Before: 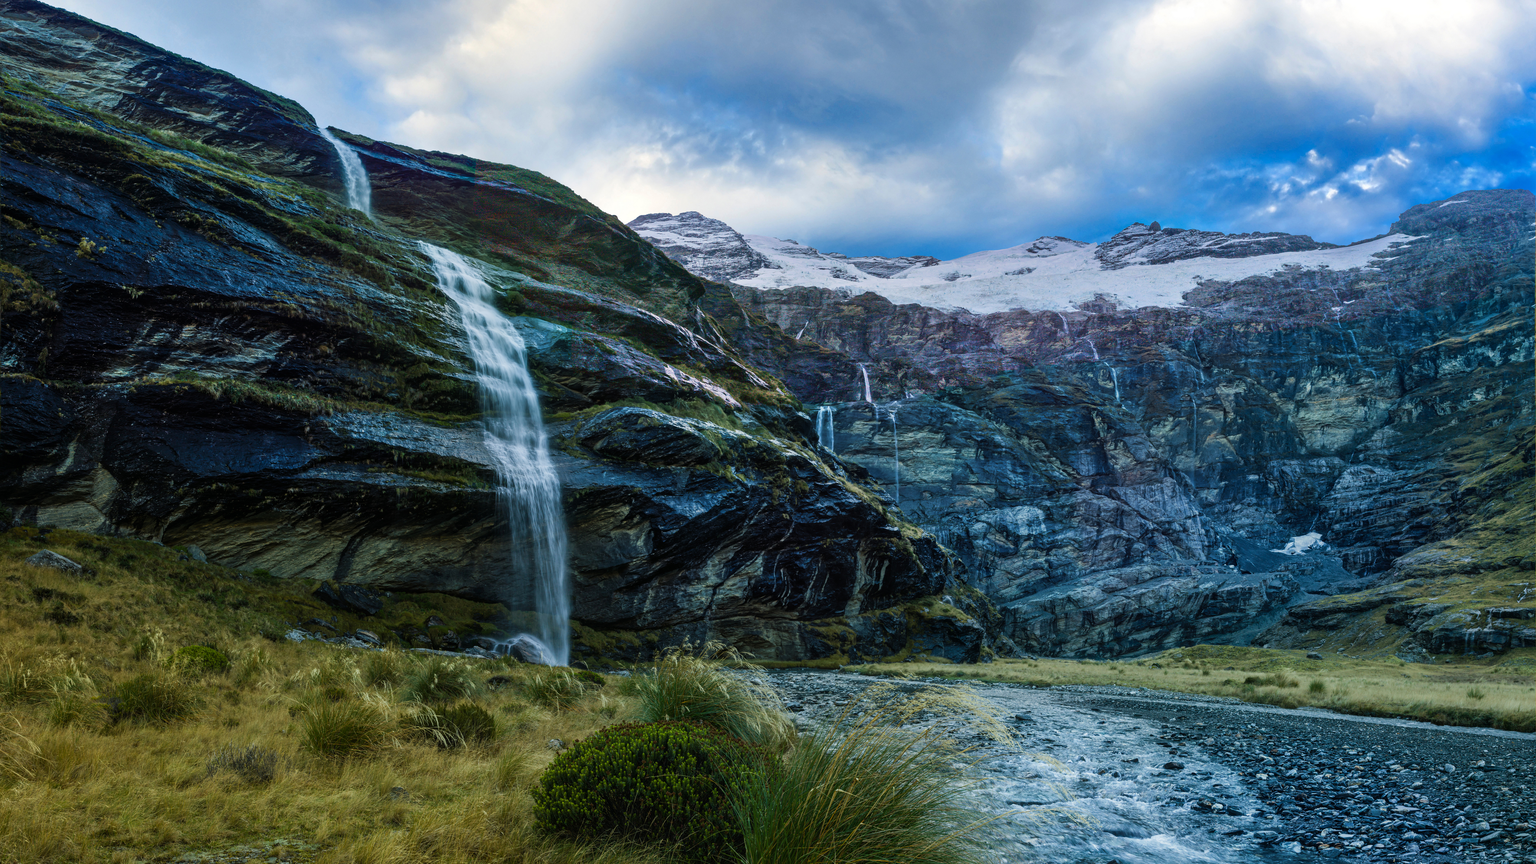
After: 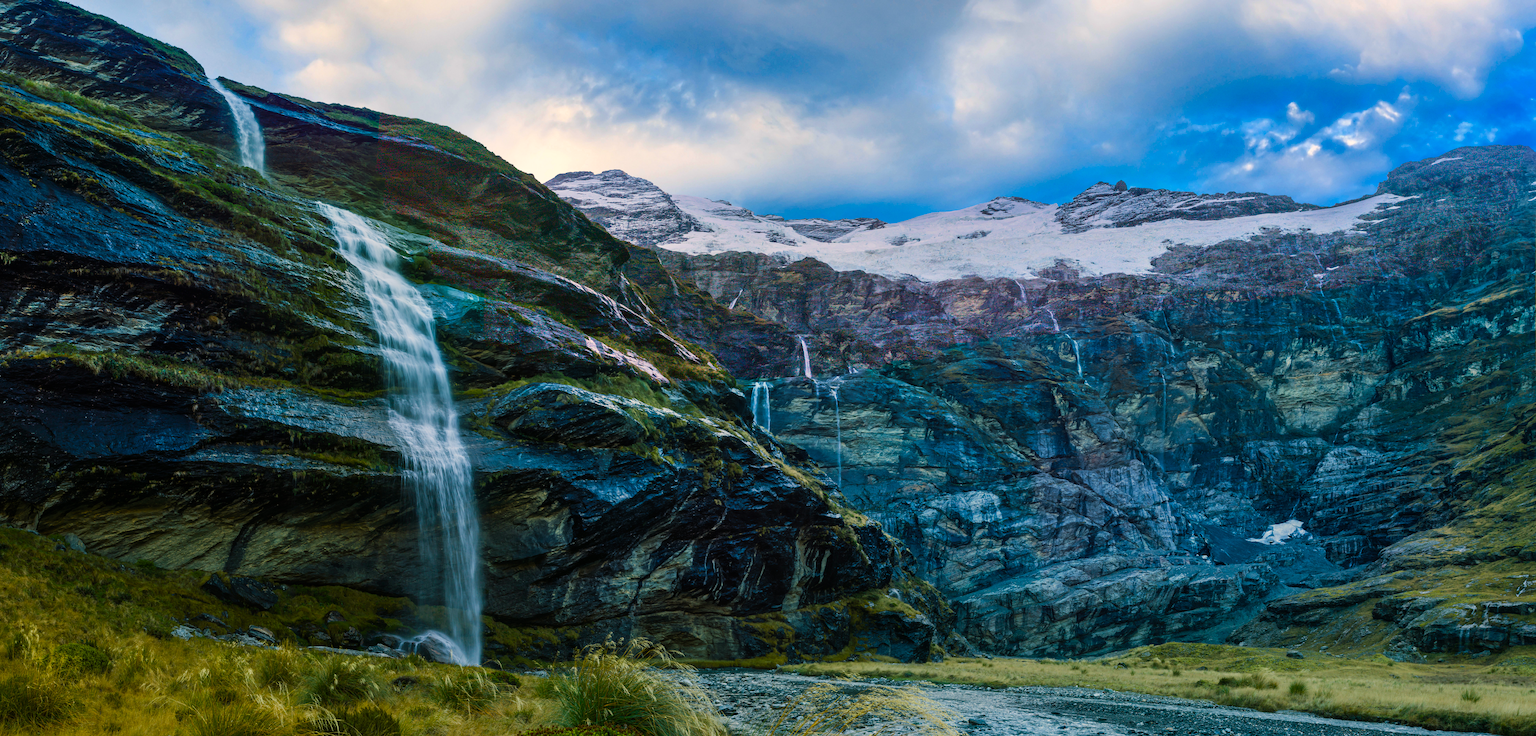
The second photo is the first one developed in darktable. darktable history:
color balance rgb: shadows lift › chroma 3.715%, shadows lift › hue 89.7°, highlights gain › chroma 2.865%, highlights gain › hue 60.3°, perceptual saturation grading › global saturation 24.953%, global vibrance 20.539%
crop: left 8.369%, top 6.568%, bottom 15.373%
